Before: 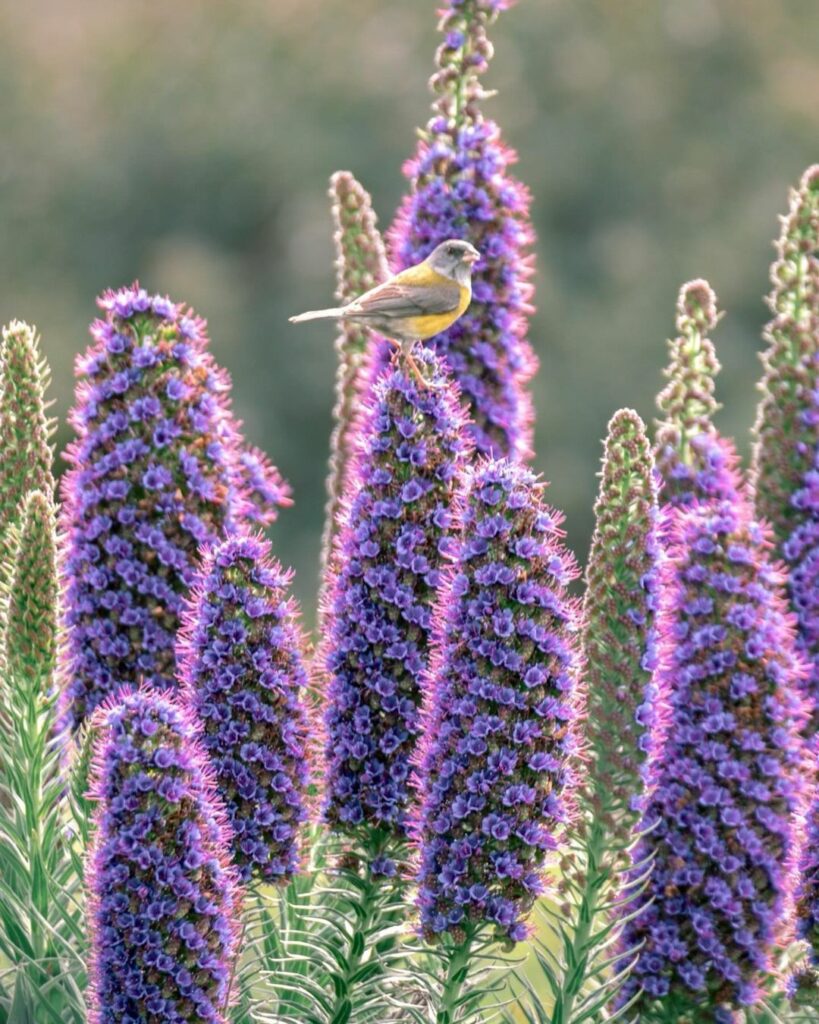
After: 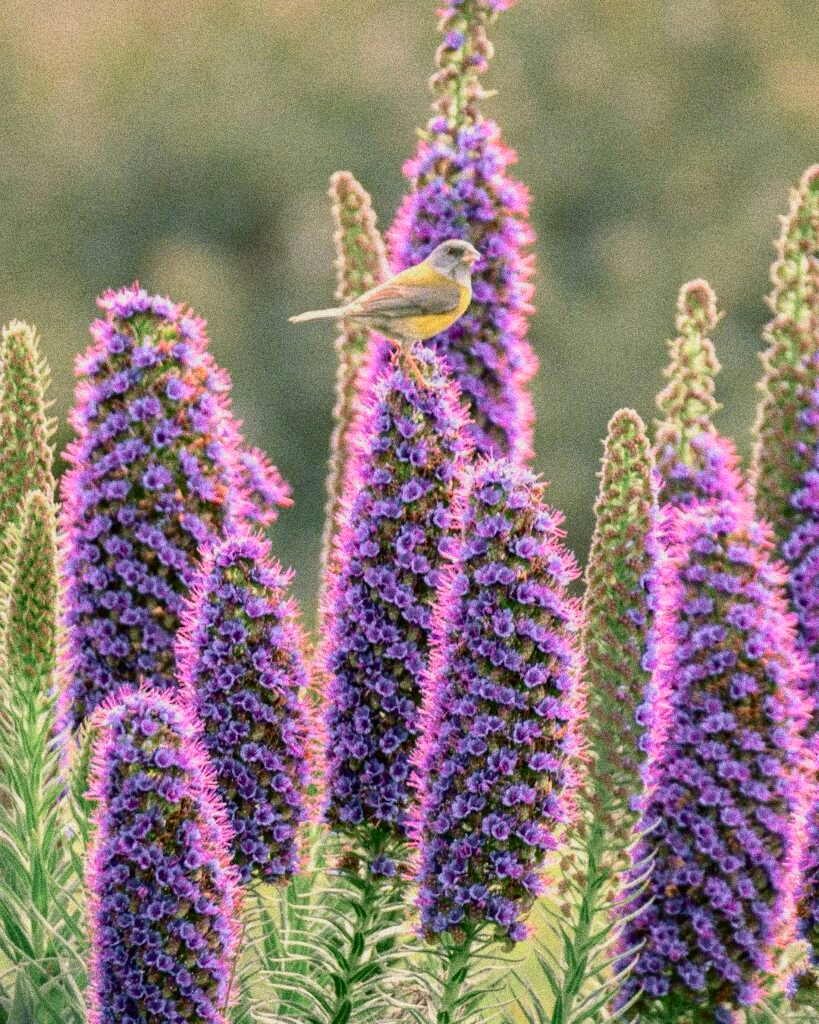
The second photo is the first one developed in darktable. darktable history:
grain: coarseness 14.49 ISO, strength 48.04%, mid-tones bias 35%
tone curve: curves: ch0 [(0, 0) (0.091, 0.066) (0.184, 0.16) (0.491, 0.519) (0.748, 0.765) (1, 0.919)]; ch1 [(0, 0) (0.179, 0.173) (0.322, 0.32) (0.424, 0.424) (0.502, 0.504) (0.56, 0.575) (0.631, 0.675) (0.777, 0.806) (1, 1)]; ch2 [(0, 0) (0.434, 0.447) (0.485, 0.495) (0.524, 0.563) (0.676, 0.691) (1, 1)], color space Lab, independent channels, preserve colors none
